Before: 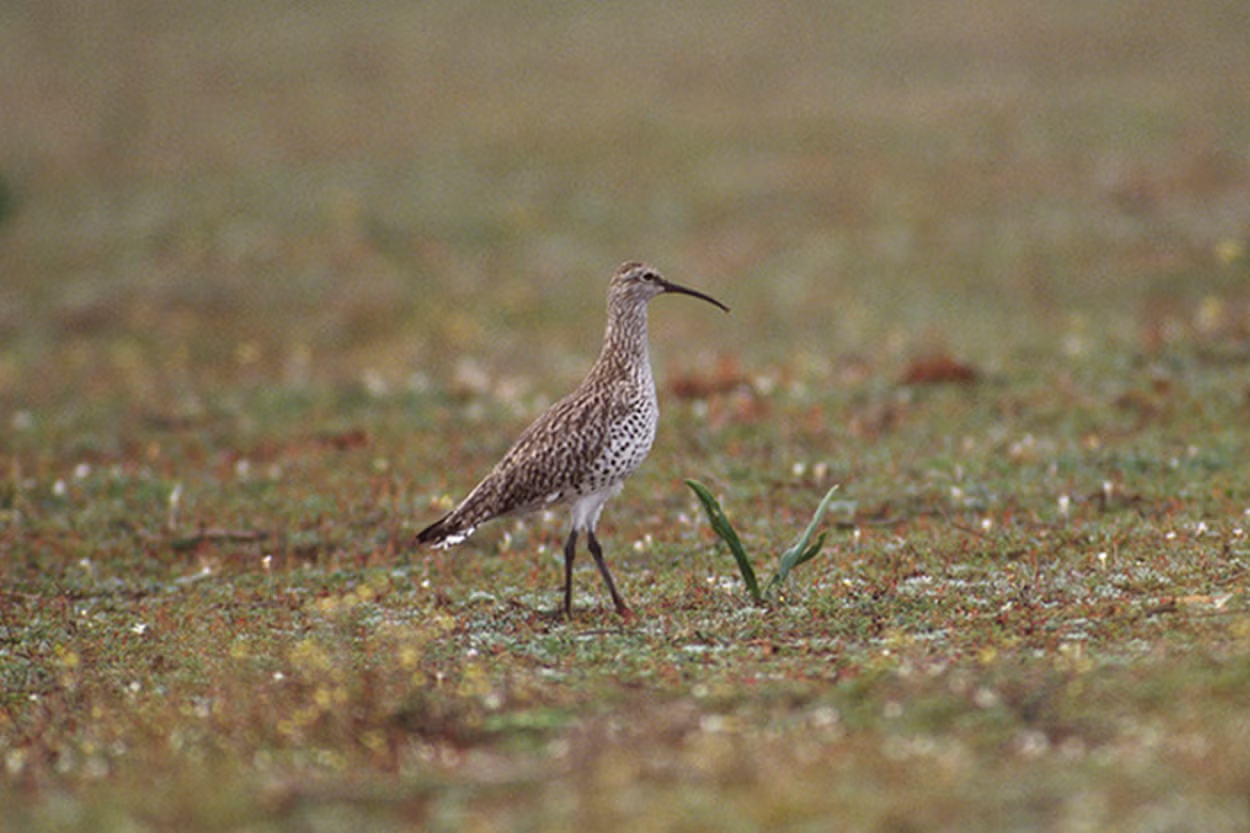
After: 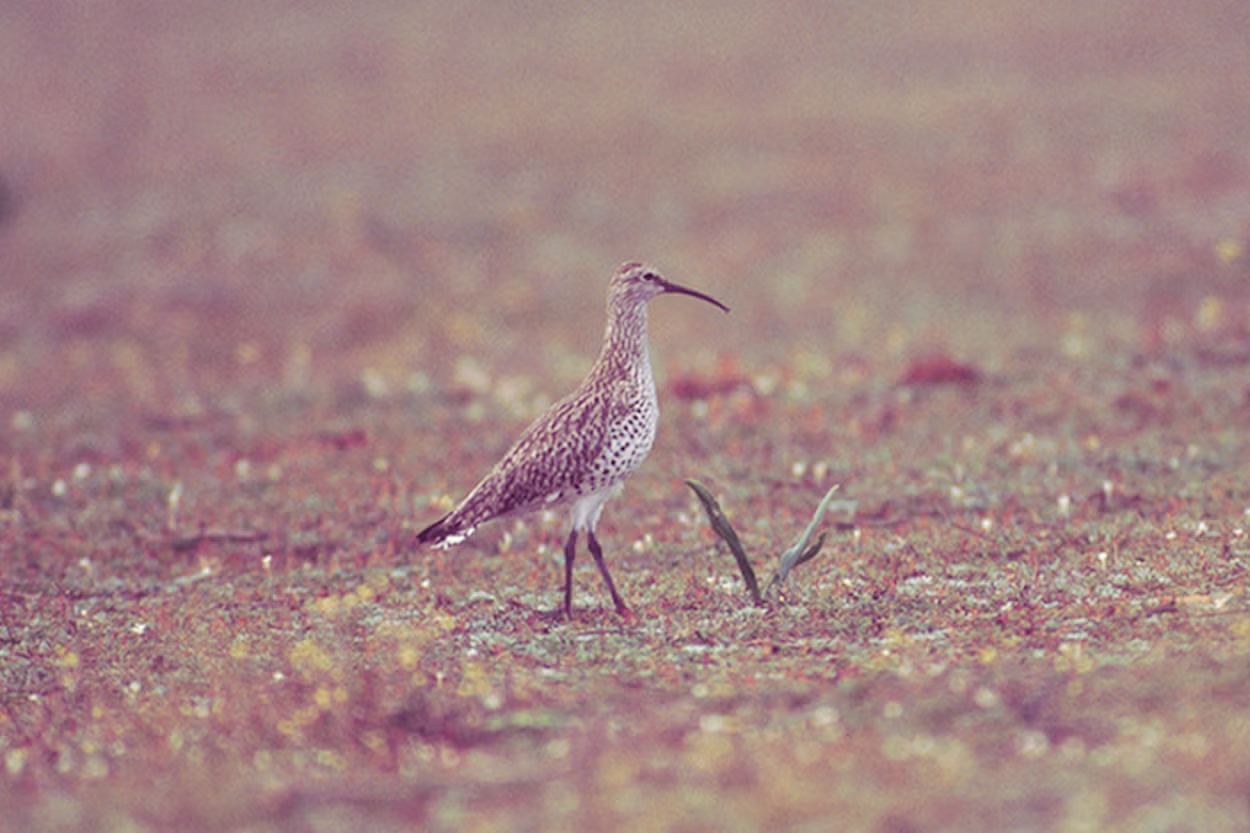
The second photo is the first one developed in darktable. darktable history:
color balance rgb: shadows lift › chroma 1%, shadows lift › hue 113°, highlights gain › chroma 0.2%, highlights gain › hue 333°, perceptual saturation grading › global saturation 20%, perceptual saturation grading › highlights -50%, perceptual saturation grading › shadows 25%, contrast -30%
split-toning: shadows › hue 277.2°, shadows › saturation 0.74
exposure: exposure 1 EV, compensate highlight preservation false
